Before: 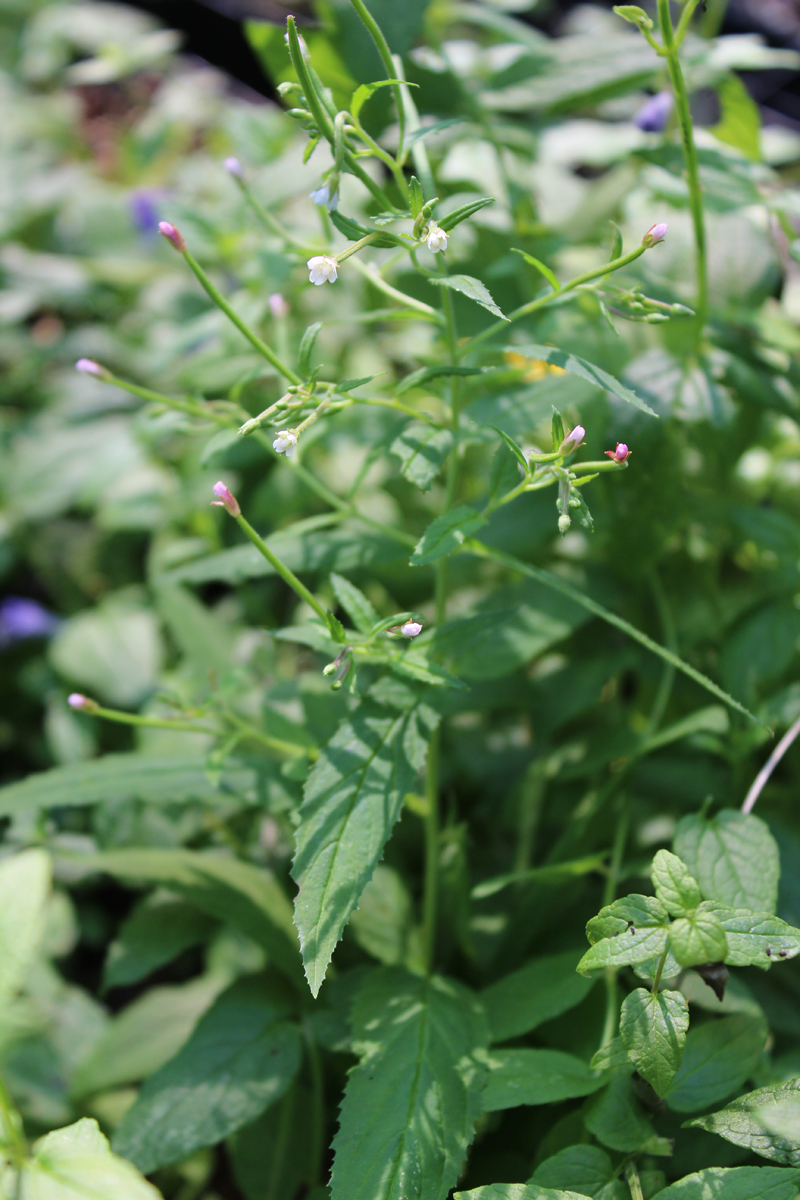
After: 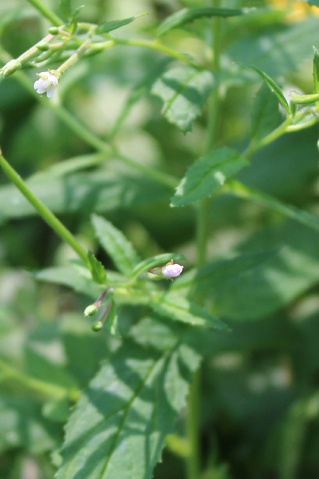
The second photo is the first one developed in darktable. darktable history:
exposure: exposure 0.161 EV, compensate highlight preservation false
crop: left 30%, top 30%, right 30%, bottom 30%
